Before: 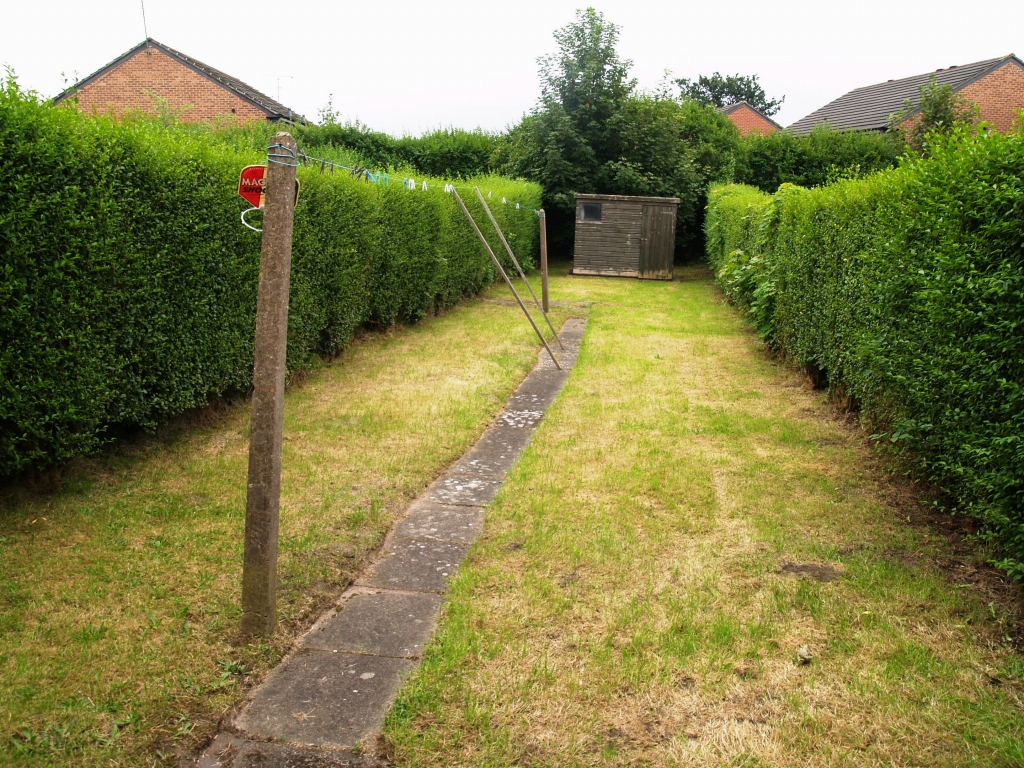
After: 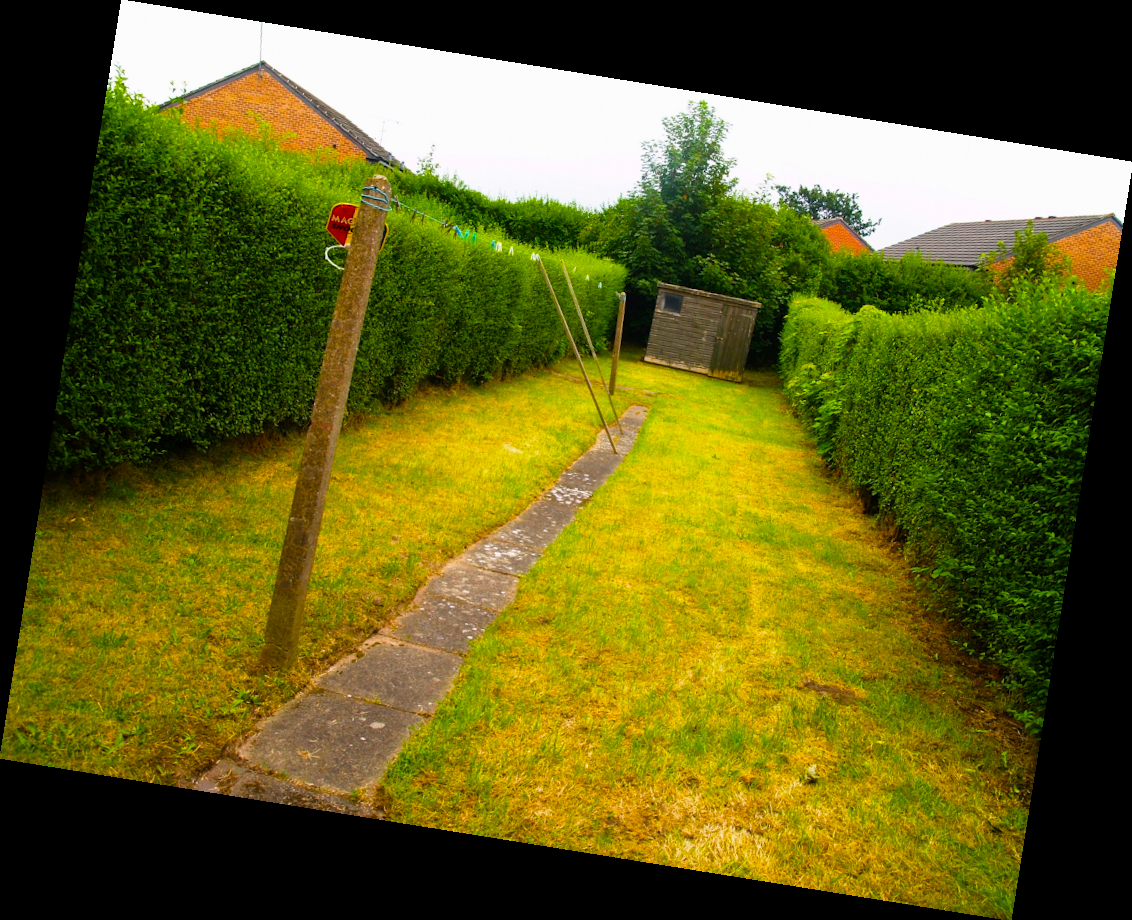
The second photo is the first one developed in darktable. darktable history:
color balance rgb: perceptual saturation grading › global saturation 100%
rotate and perspective: rotation 9.12°, automatic cropping off
